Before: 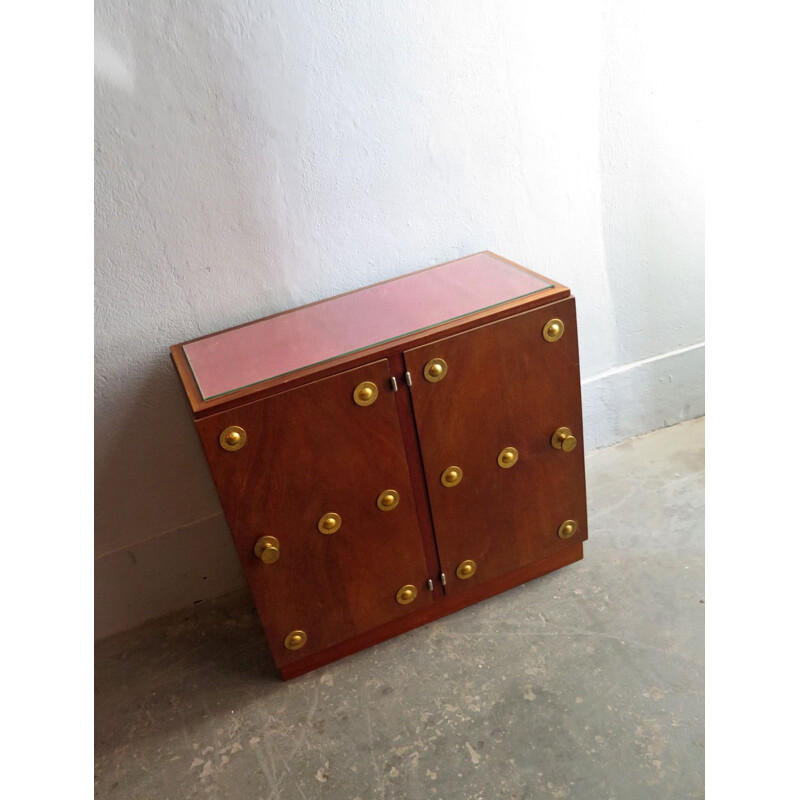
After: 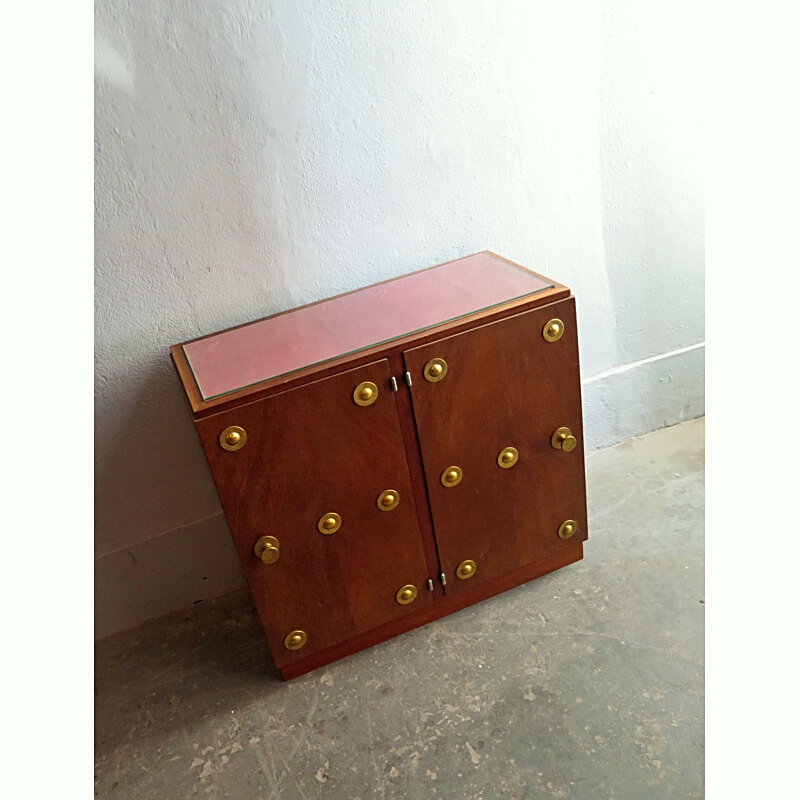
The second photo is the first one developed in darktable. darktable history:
sharpen: on, module defaults
color correction: highlights a* -2.56, highlights b* 2.53
